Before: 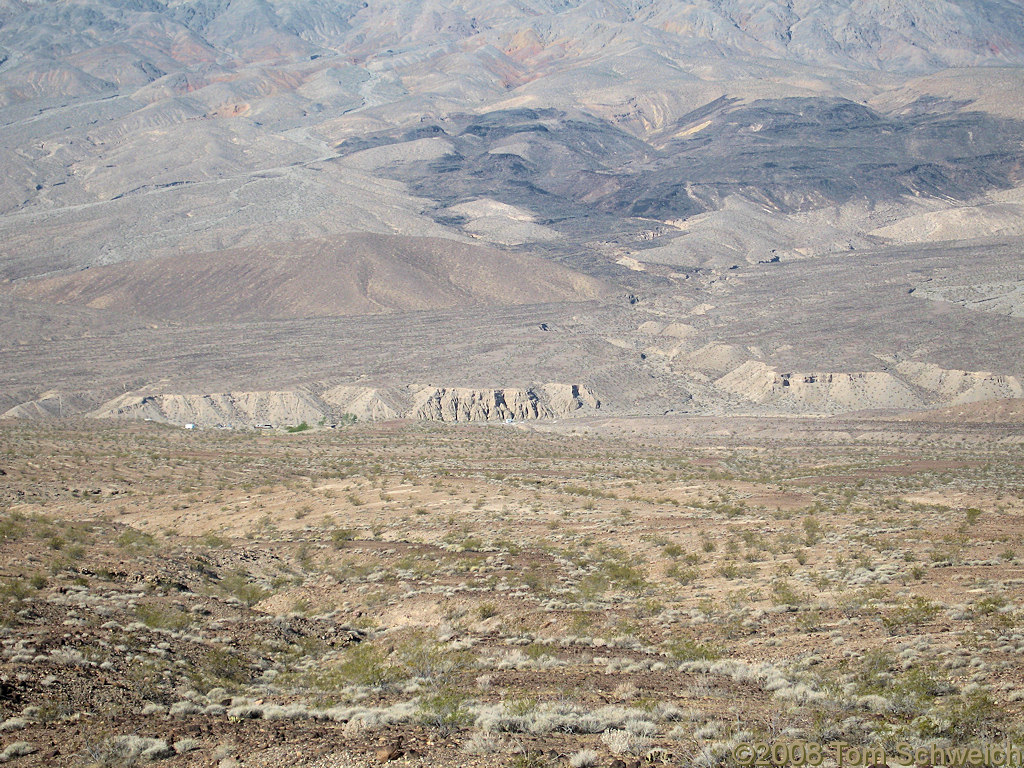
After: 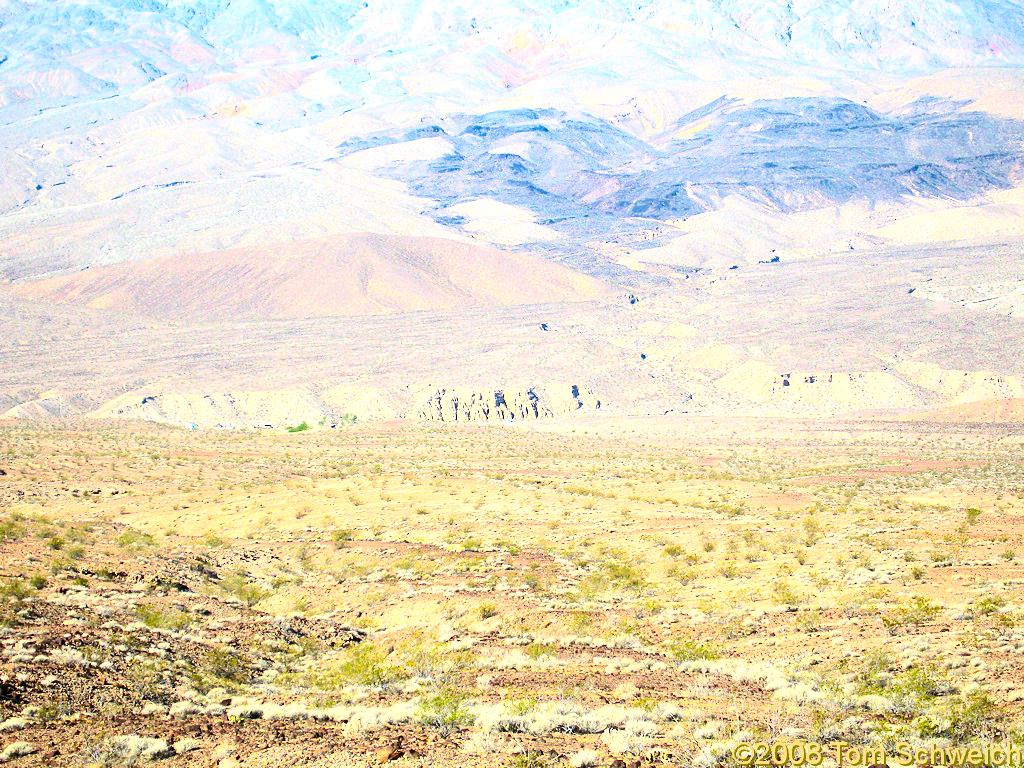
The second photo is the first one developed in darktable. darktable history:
exposure: exposure 1 EV, compensate highlight preservation false
contrast brightness saturation: contrast 0.26, brightness 0.02, saturation 0.87
